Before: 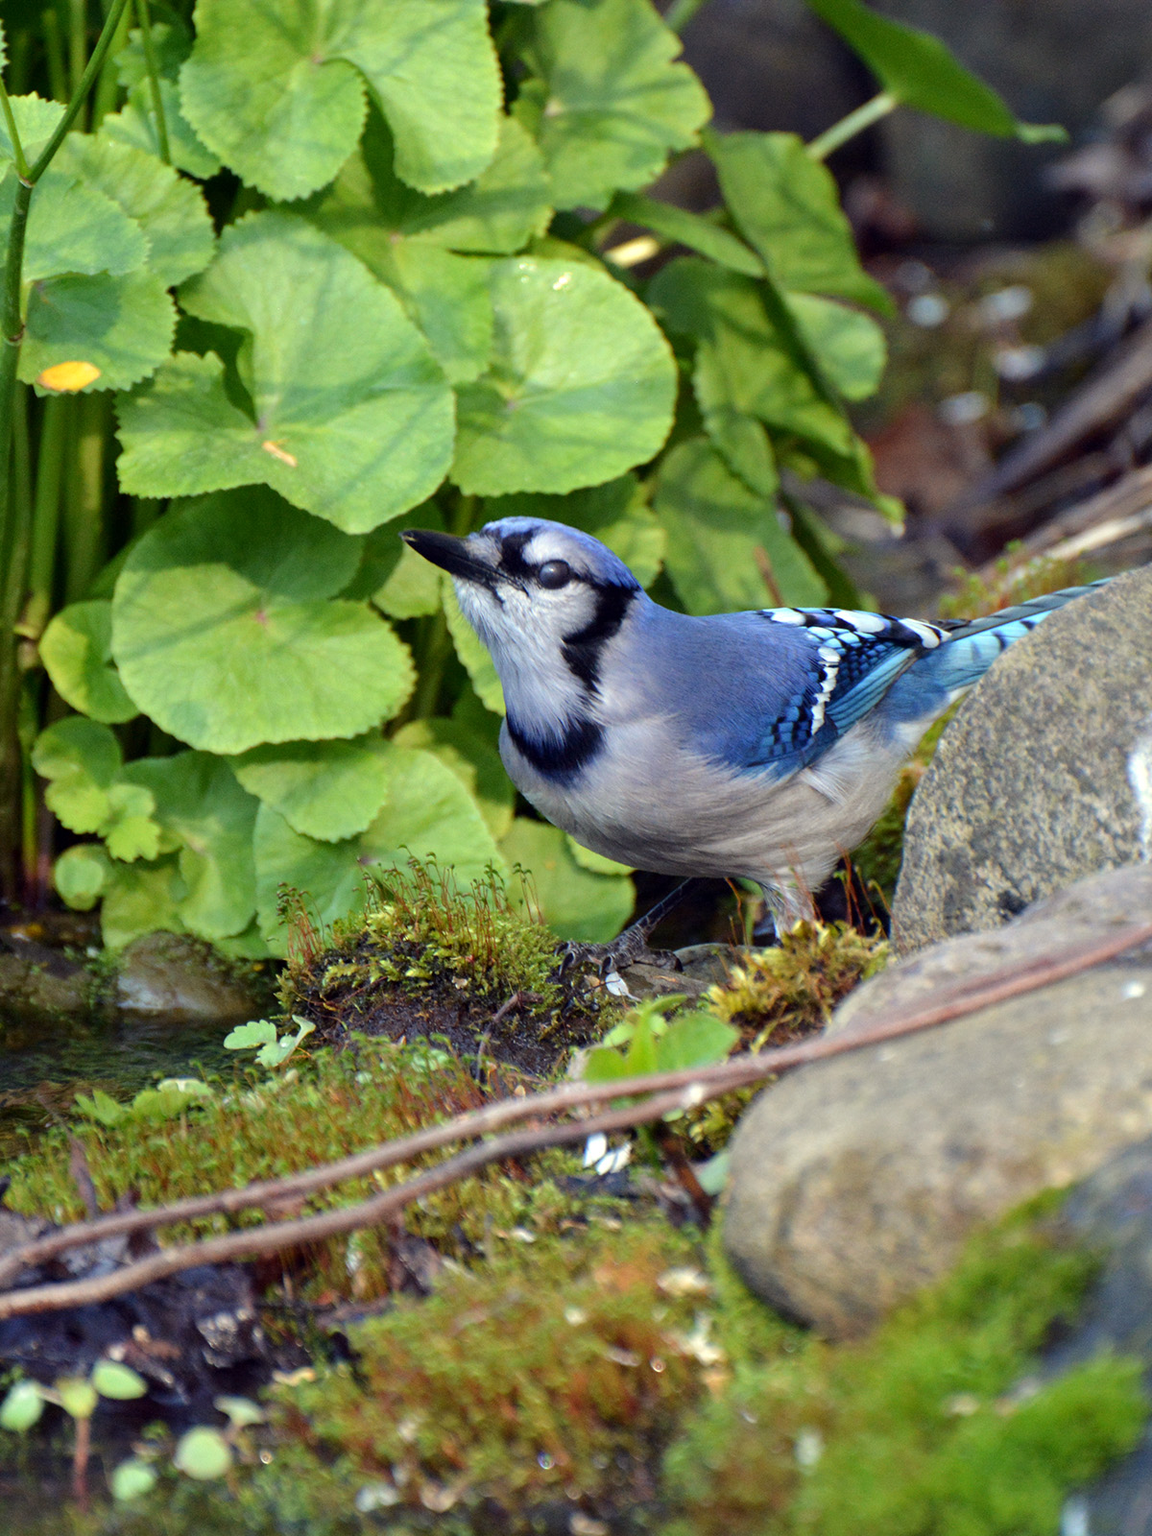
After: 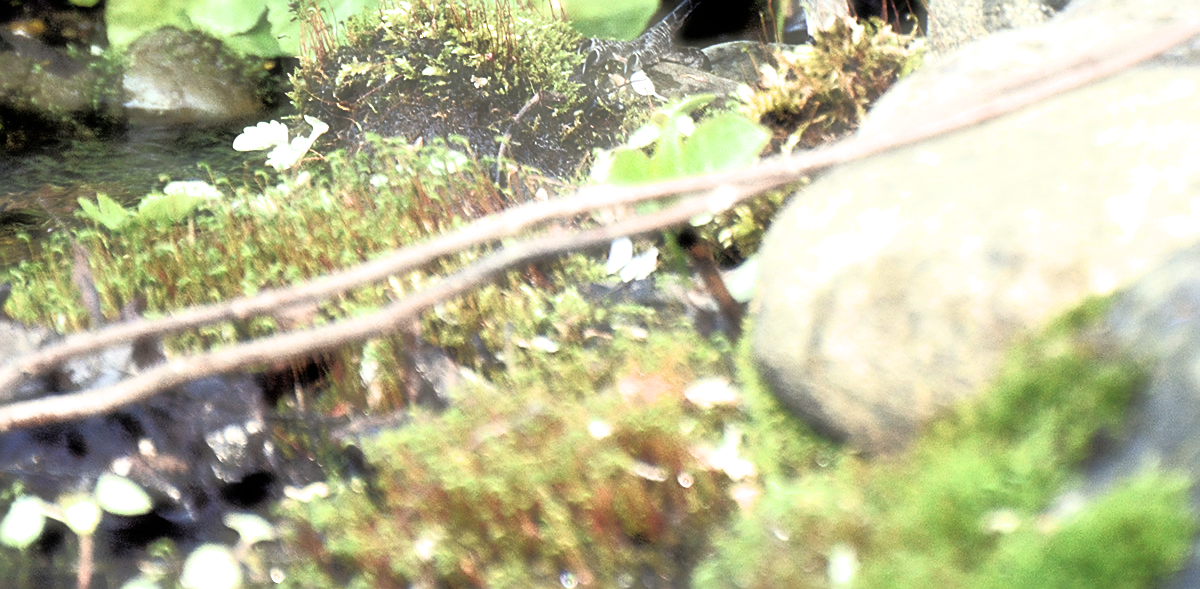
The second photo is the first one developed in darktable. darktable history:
haze removal: strength -0.898, distance 0.229, compatibility mode true, adaptive false
tone equalizer: -8 EV -1.83 EV, -7 EV -1.19 EV, -6 EV -1.64 EV, edges refinement/feathering 500, mask exposure compensation -1.57 EV, preserve details no
sharpen: on, module defaults
exposure: black level correction 0, exposure 0.695 EV, compensate highlight preservation false
filmic rgb: black relative exposure -8.21 EV, white relative exposure 2.2 EV, target white luminance 99.914%, hardness 7.14, latitude 75.29%, contrast 1.32, highlights saturation mix -2.1%, shadows ↔ highlights balance 30.49%
crop and rotate: top 58.935%, bottom 4.247%
